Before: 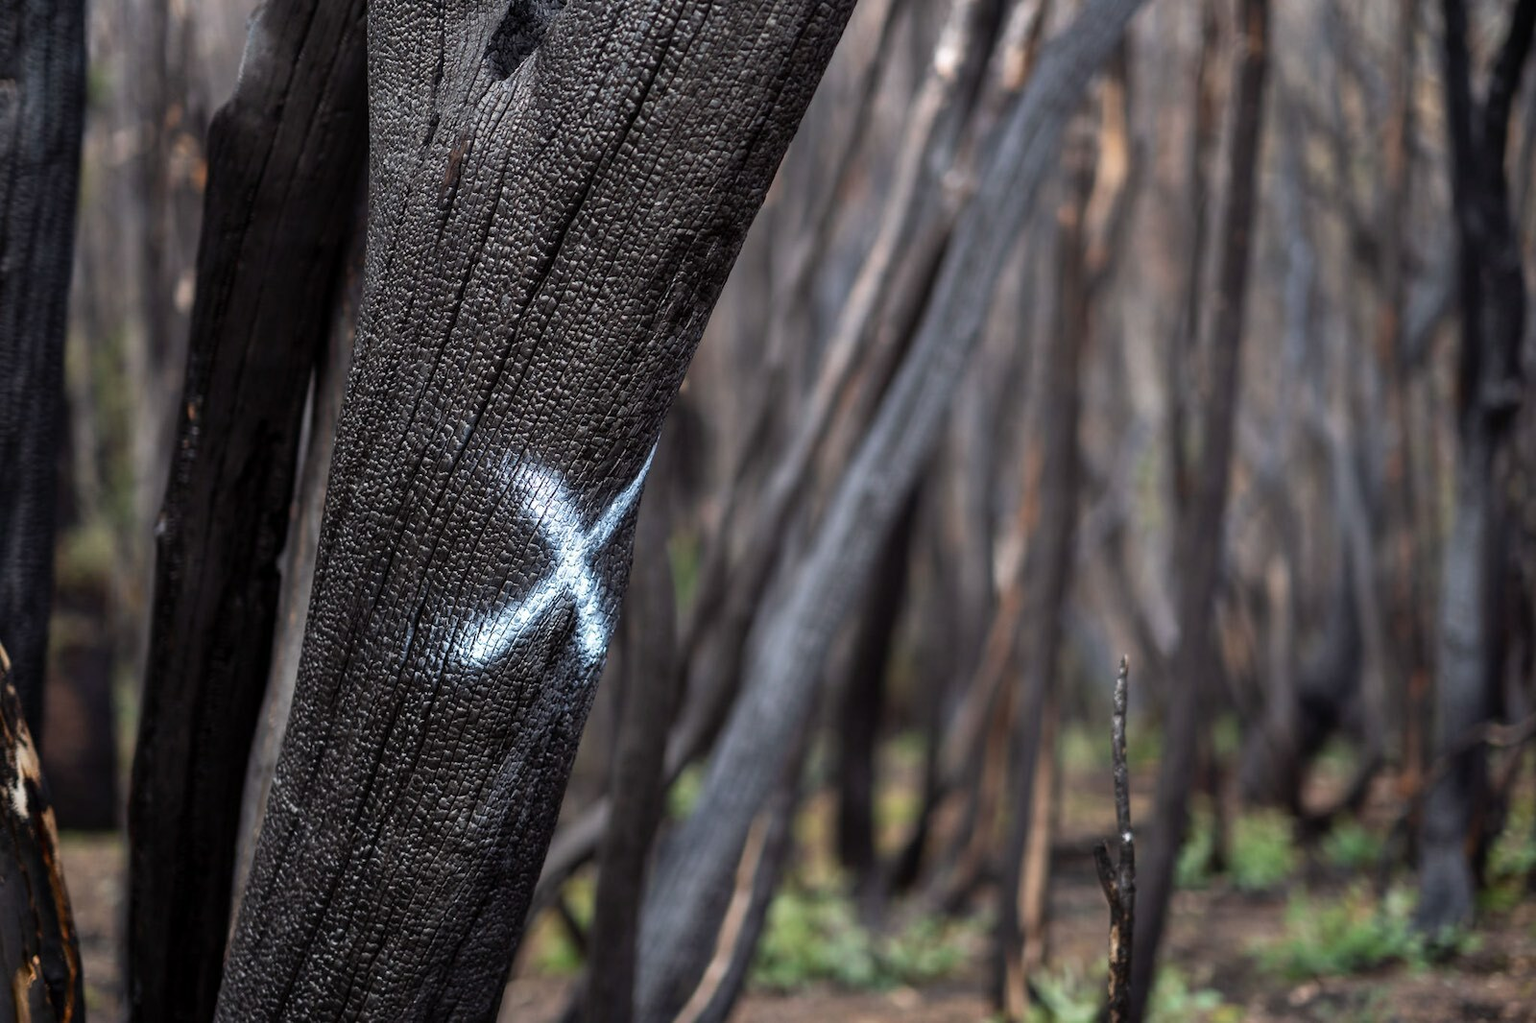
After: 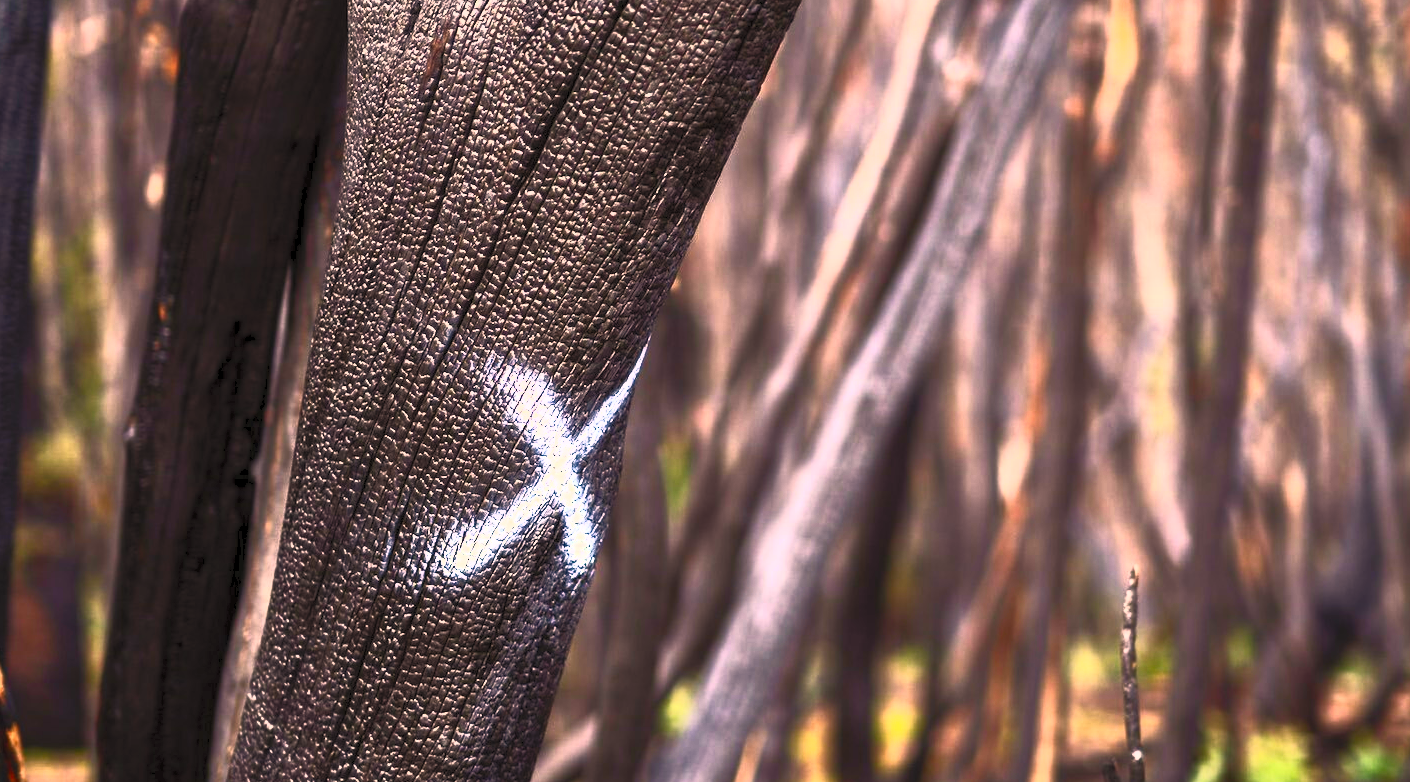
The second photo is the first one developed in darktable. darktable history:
contrast brightness saturation: contrast 0.981, brightness 0.99, saturation 0.99
color correction: highlights a* 17.58, highlights b* 18.4
crop and rotate: left 2.322%, top 11.06%, right 9.511%, bottom 15.495%
tone equalizer: on, module defaults
